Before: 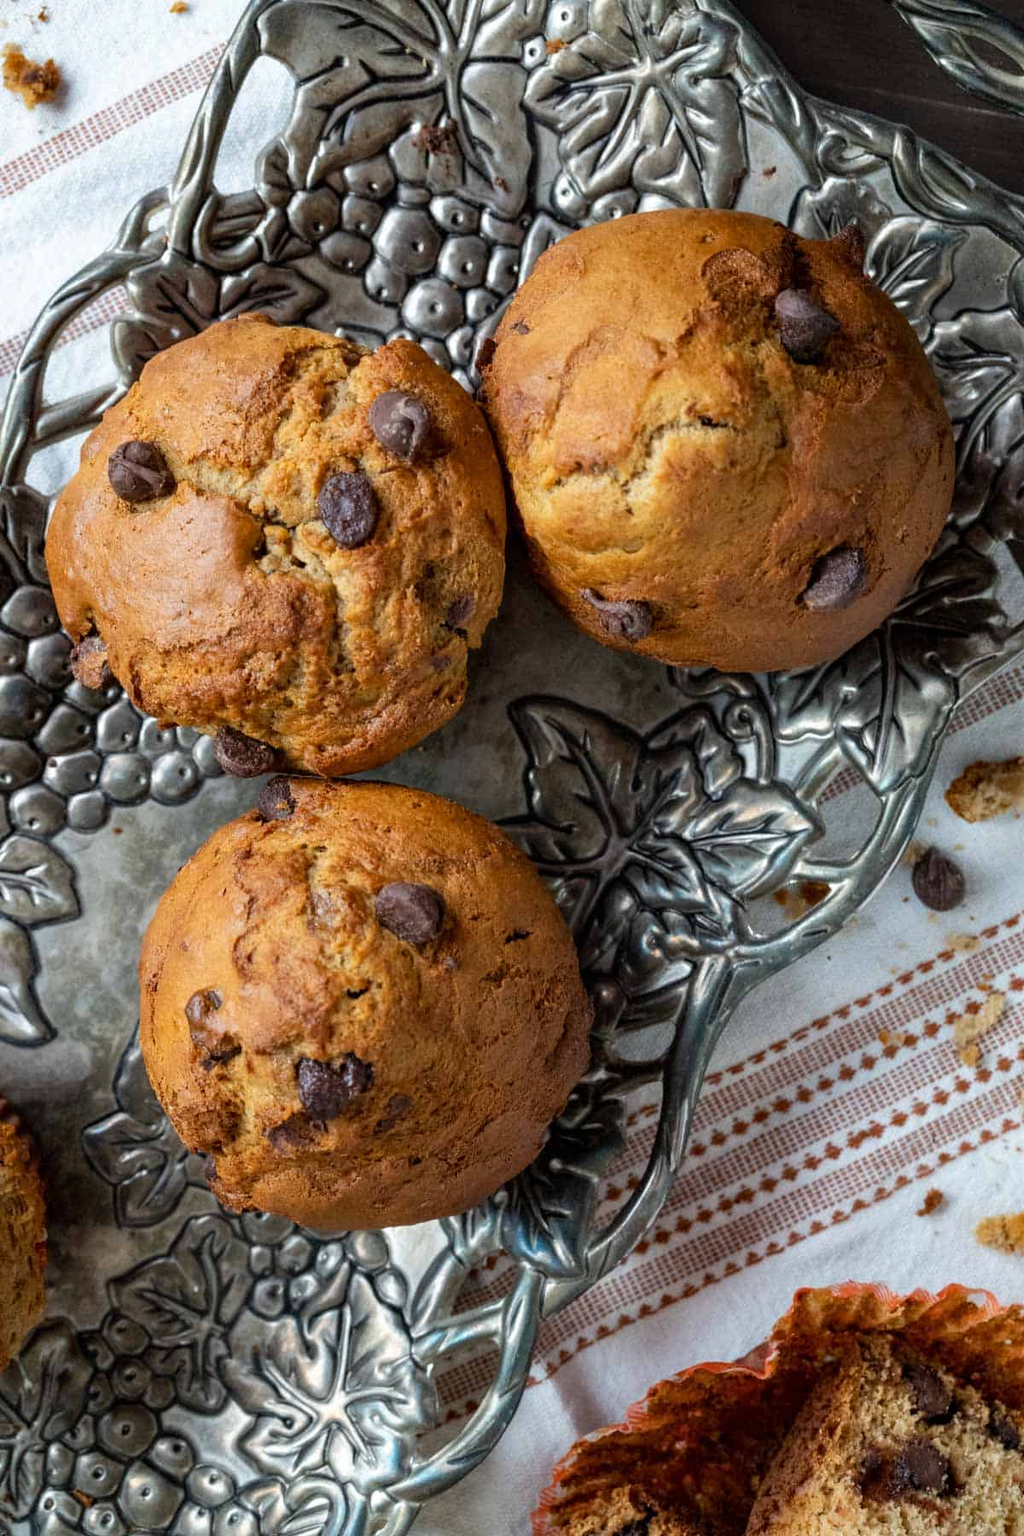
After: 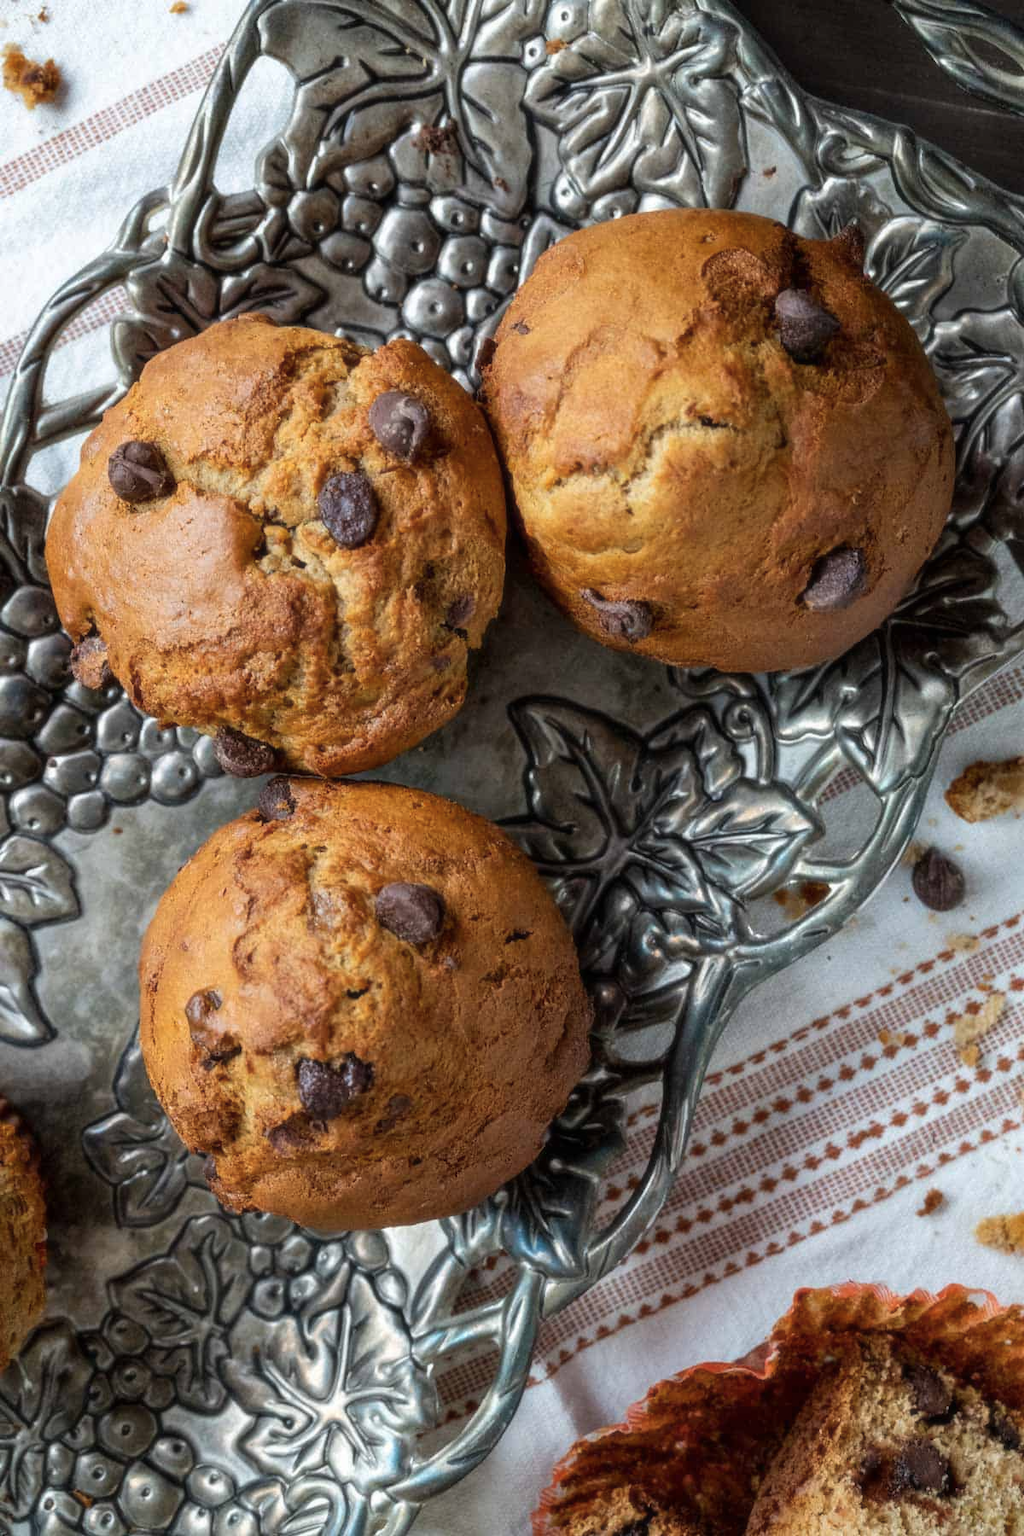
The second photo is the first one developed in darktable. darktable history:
soften: size 10%, saturation 50%, brightness 0.2 EV, mix 10%
